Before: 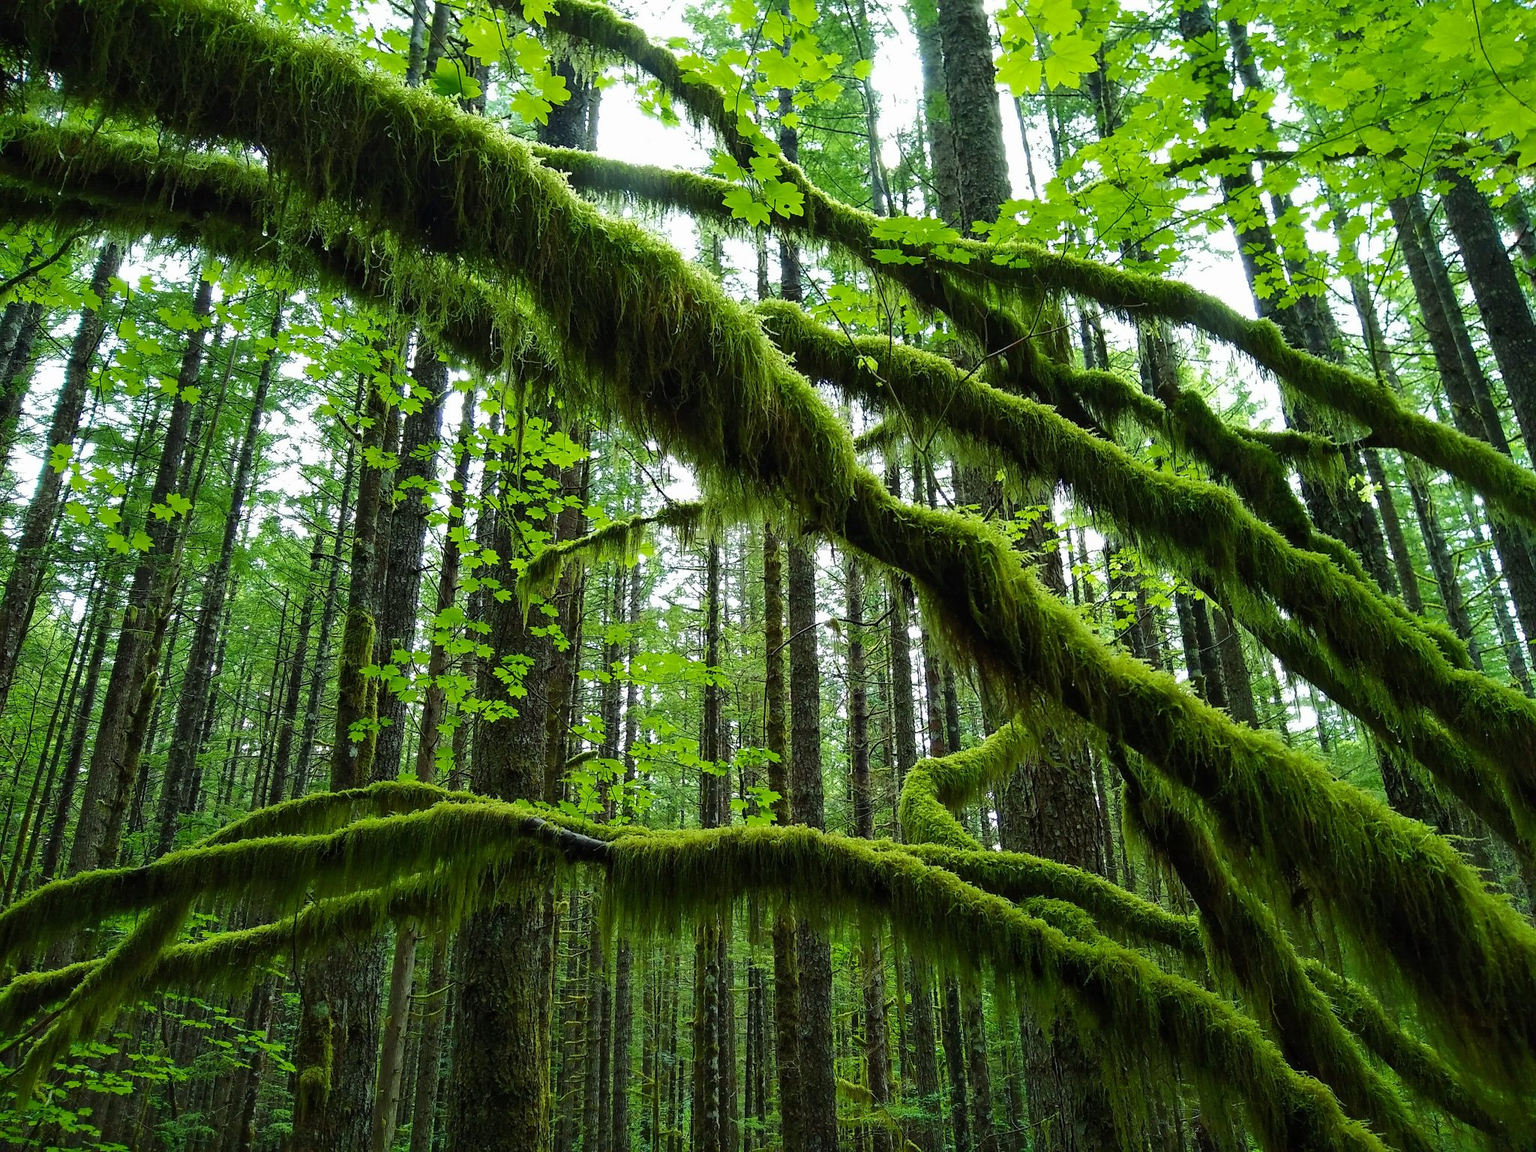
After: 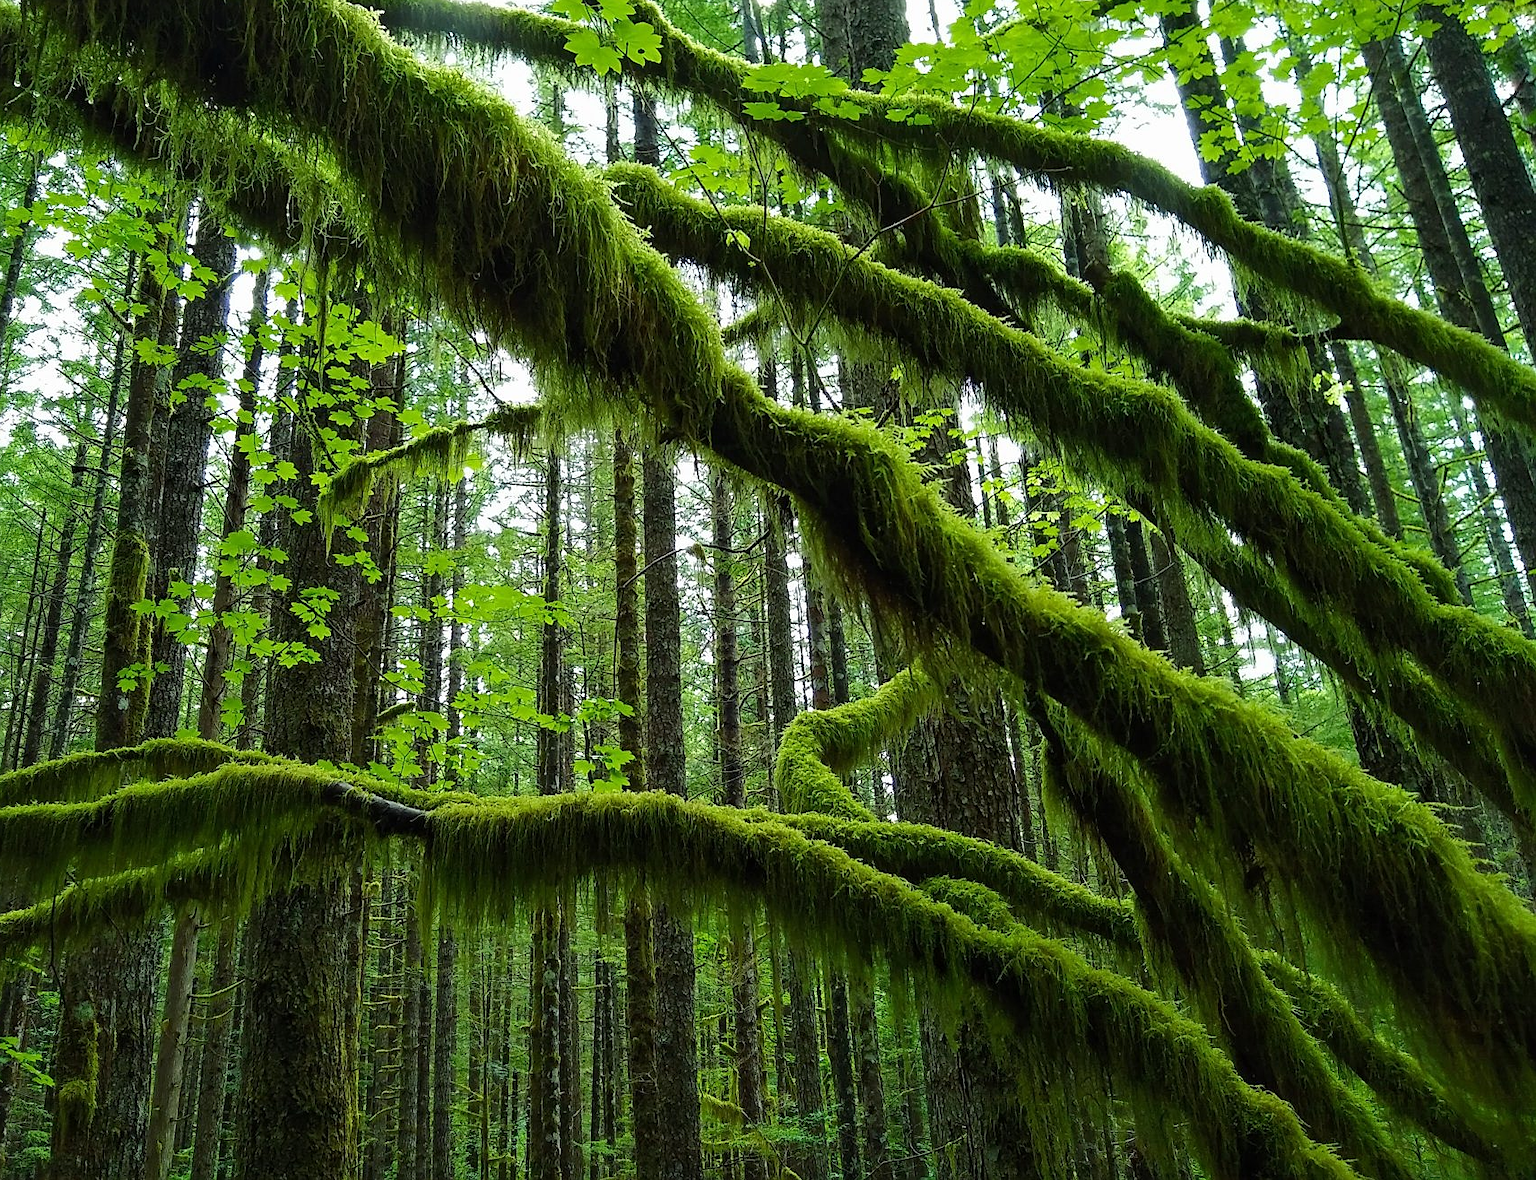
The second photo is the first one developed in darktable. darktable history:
crop: left 16.315%, top 14.246%
sharpen: radius 1.272, amount 0.305, threshold 0
